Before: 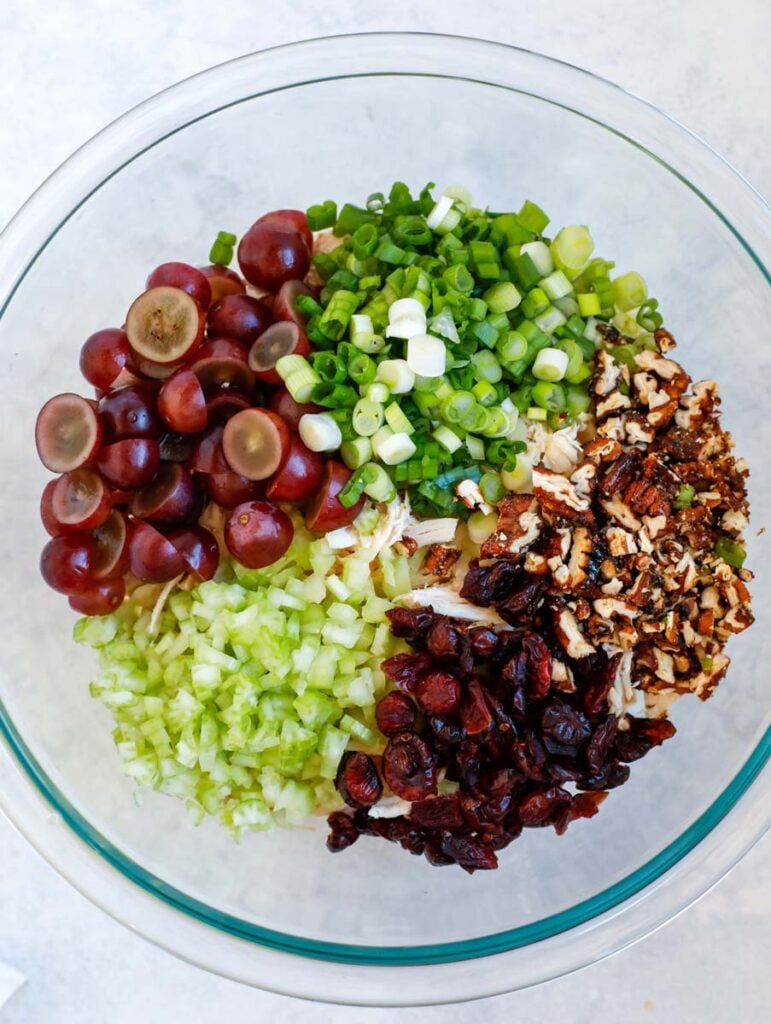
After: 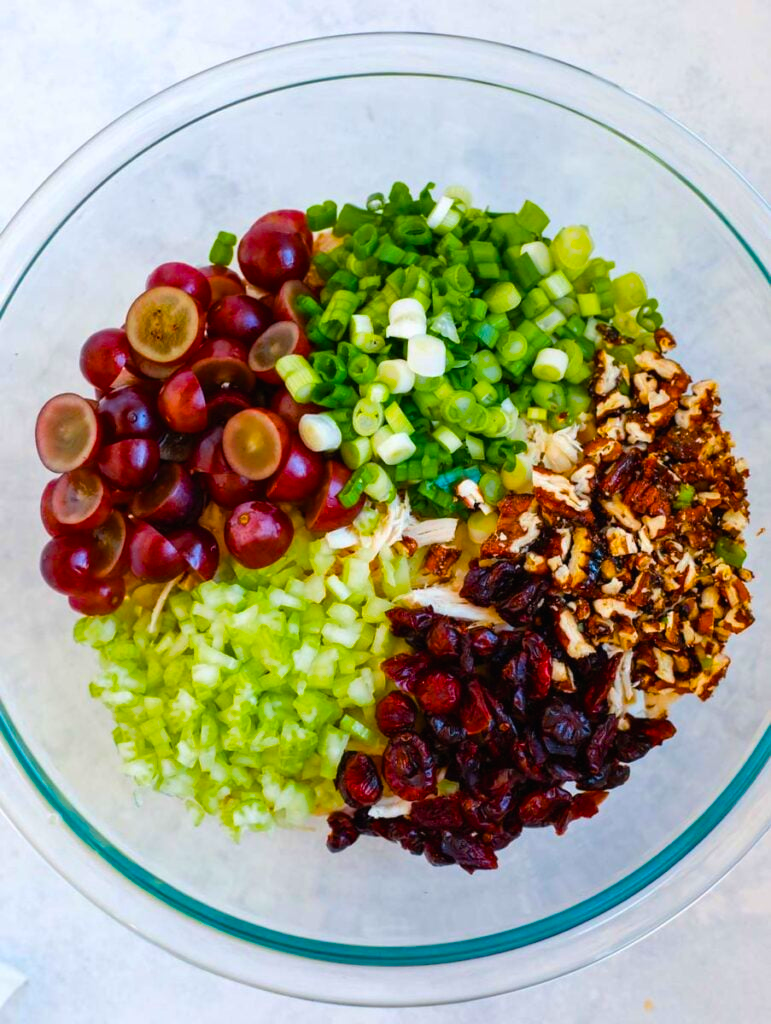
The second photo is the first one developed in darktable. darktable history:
contrast brightness saturation: contrast -0.021, brightness -0.01, saturation 0.028
color balance rgb: linear chroma grading › global chroma 14.479%, perceptual saturation grading › global saturation 31.271%, global vibrance 20%
